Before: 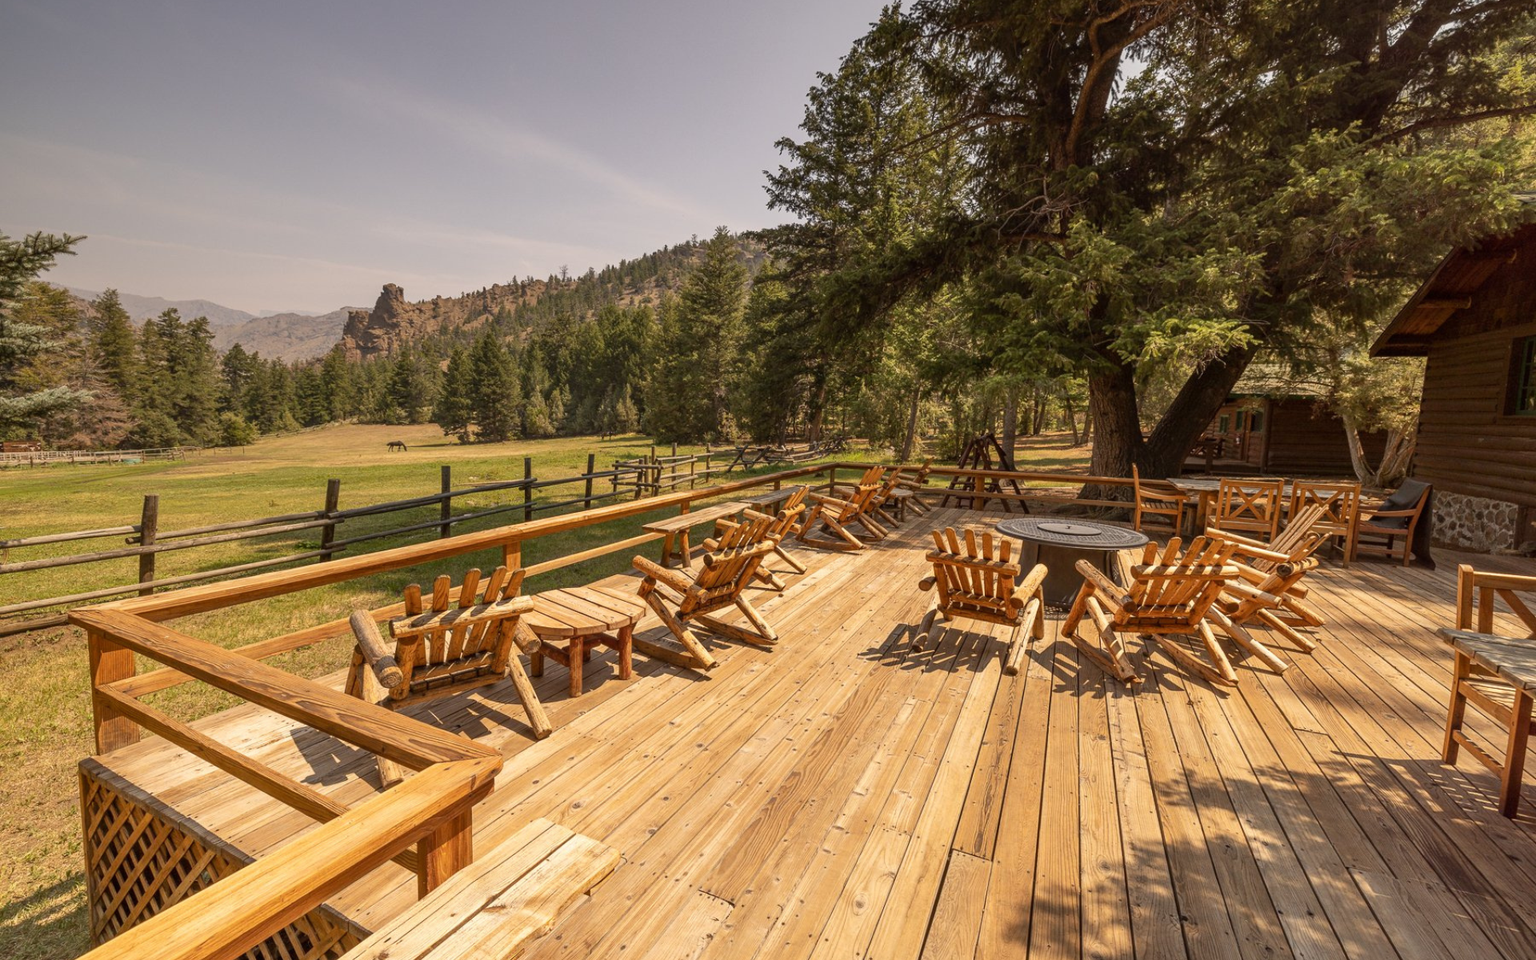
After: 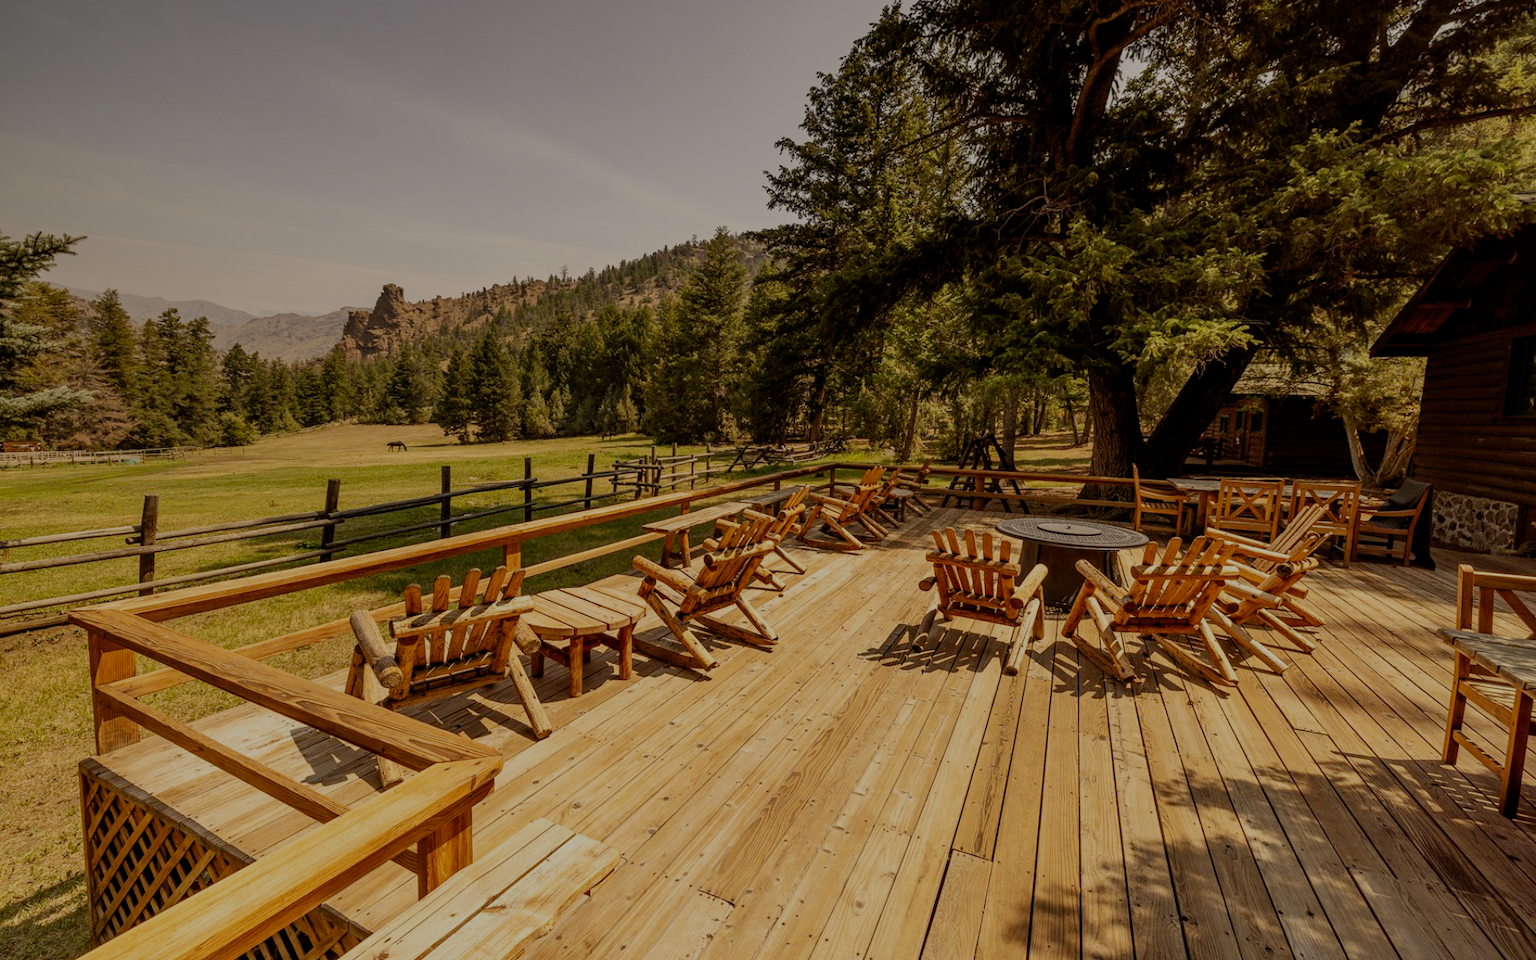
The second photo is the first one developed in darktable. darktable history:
filmic rgb: middle gray luminance 30%, black relative exposure -9 EV, white relative exposure 7 EV, threshold 6 EV, target black luminance 0%, hardness 2.94, latitude 2.04%, contrast 0.963, highlights saturation mix 5%, shadows ↔ highlights balance 12.16%, add noise in highlights 0, preserve chrominance no, color science v3 (2019), use custom middle-gray values true, iterations of high-quality reconstruction 0, contrast in highlights soft, enable highlight reconstruction true
white balance: red 1.029, blue 0.92
